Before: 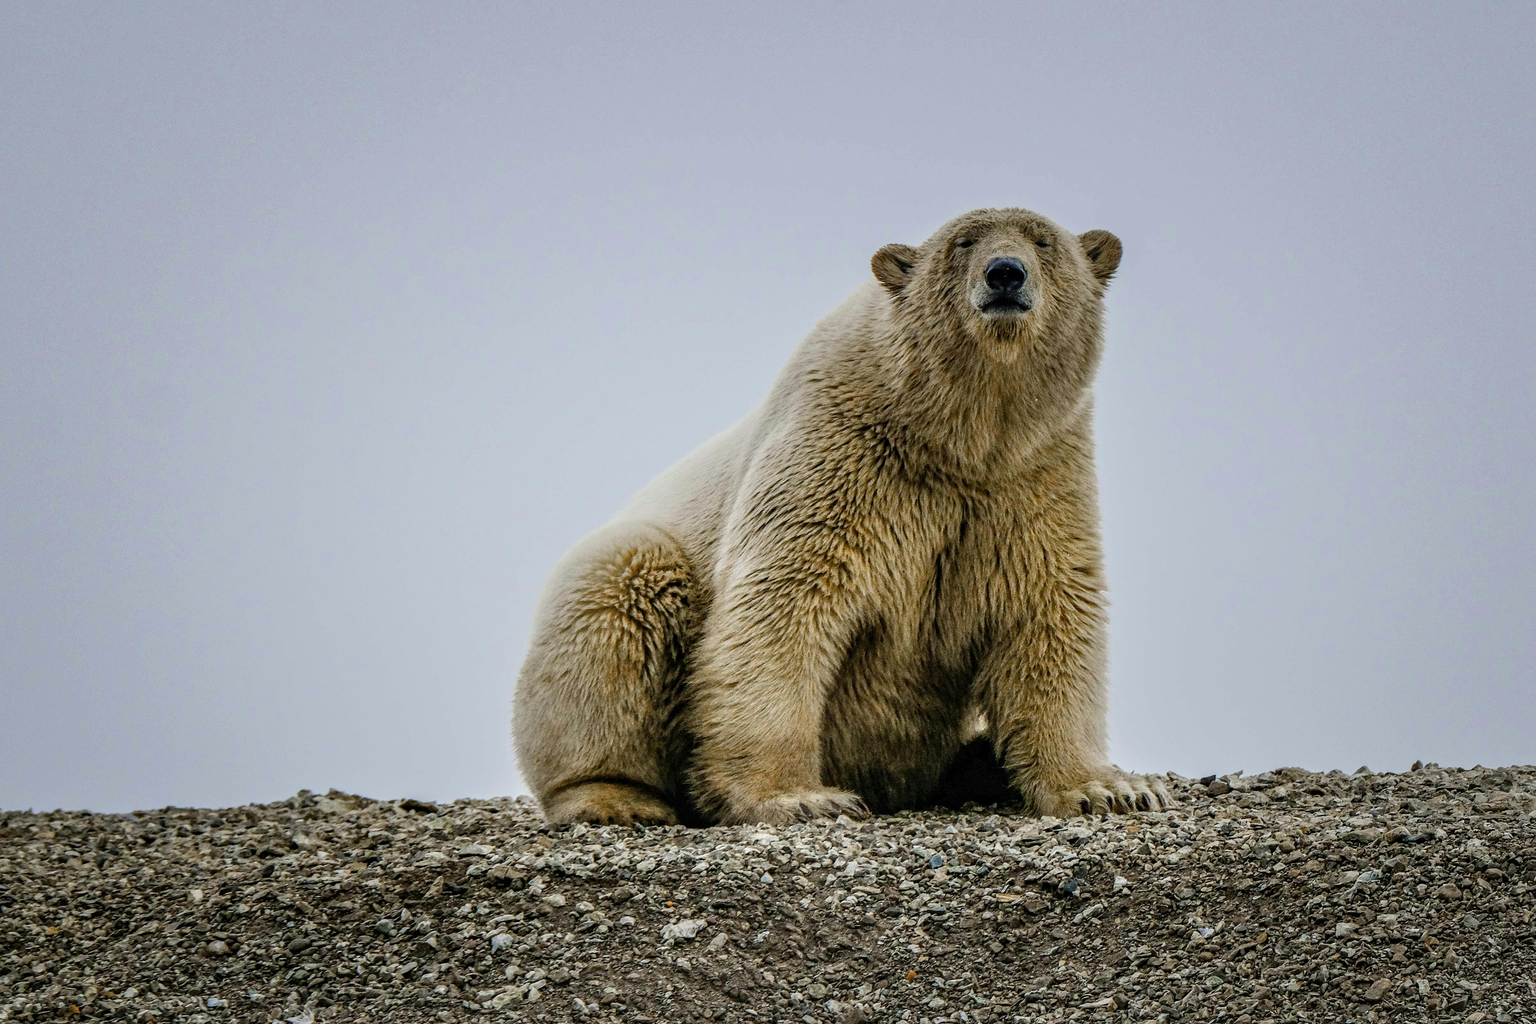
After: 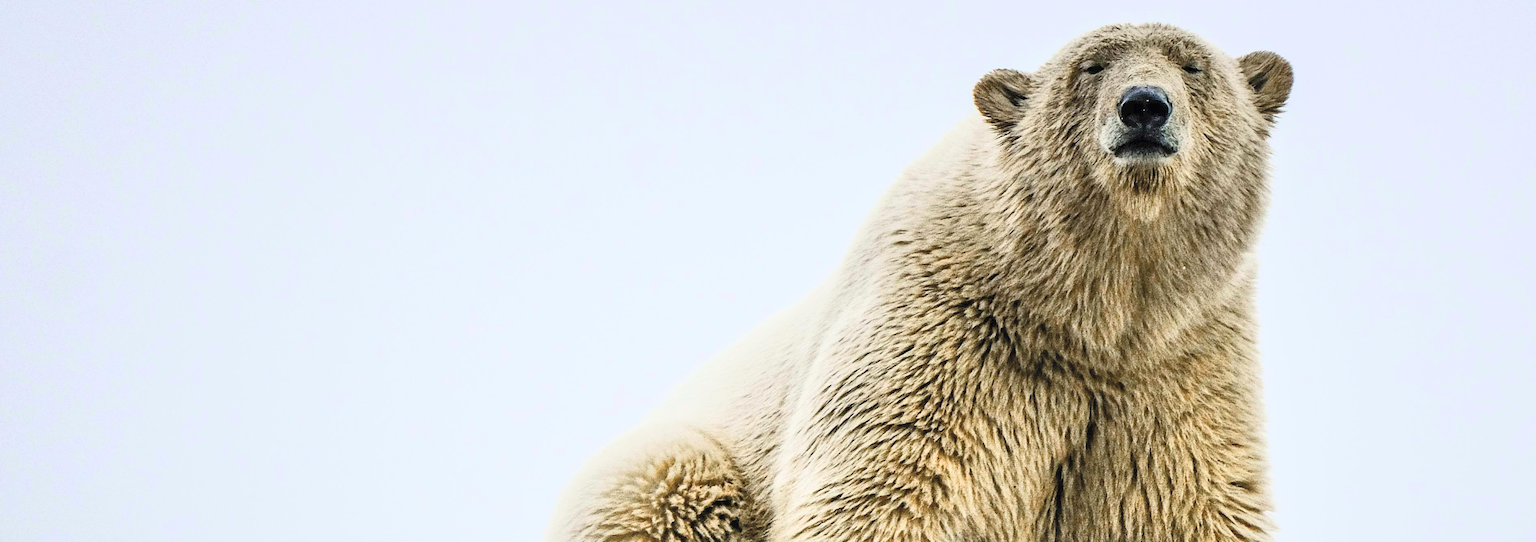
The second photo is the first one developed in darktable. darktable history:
crop: left 7.058%, top 18.579%, right 14.517%, bottom 39.855%
contrast brightness saturation: contrast 0.375, brightness 0.542
